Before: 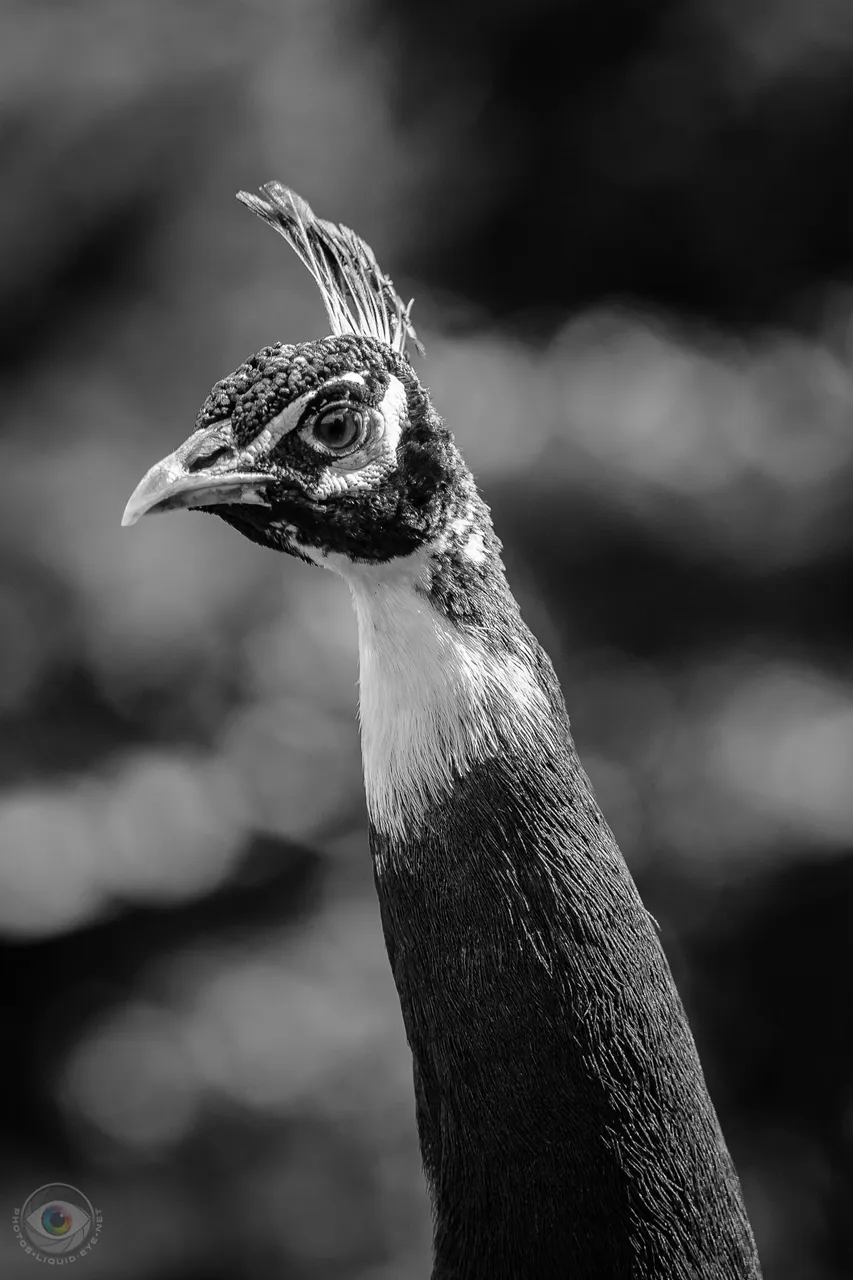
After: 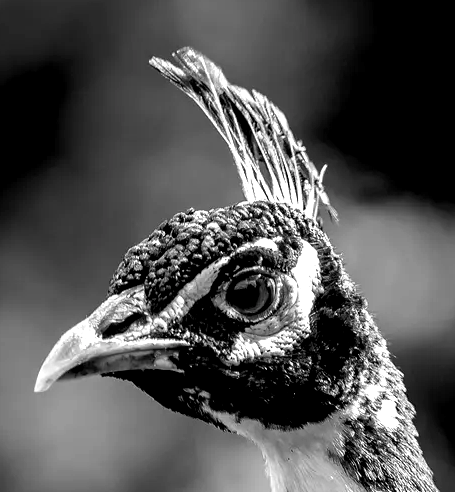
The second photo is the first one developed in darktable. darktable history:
color balance rgb: global offset › luminance -0.854%, perceptual saturation grading › global saturation 29.829%, perceptual brilliance grading › highlights 10.967%, perceptual brilliance grading › shadows -11.148%, contrast 14.729%
exposure: black level correction 0.01, exposure 0.017 EV, compensate highlight preservation false
crop: left 10.256%, top 10.533%, right 36.387%, bottom 51.003%
